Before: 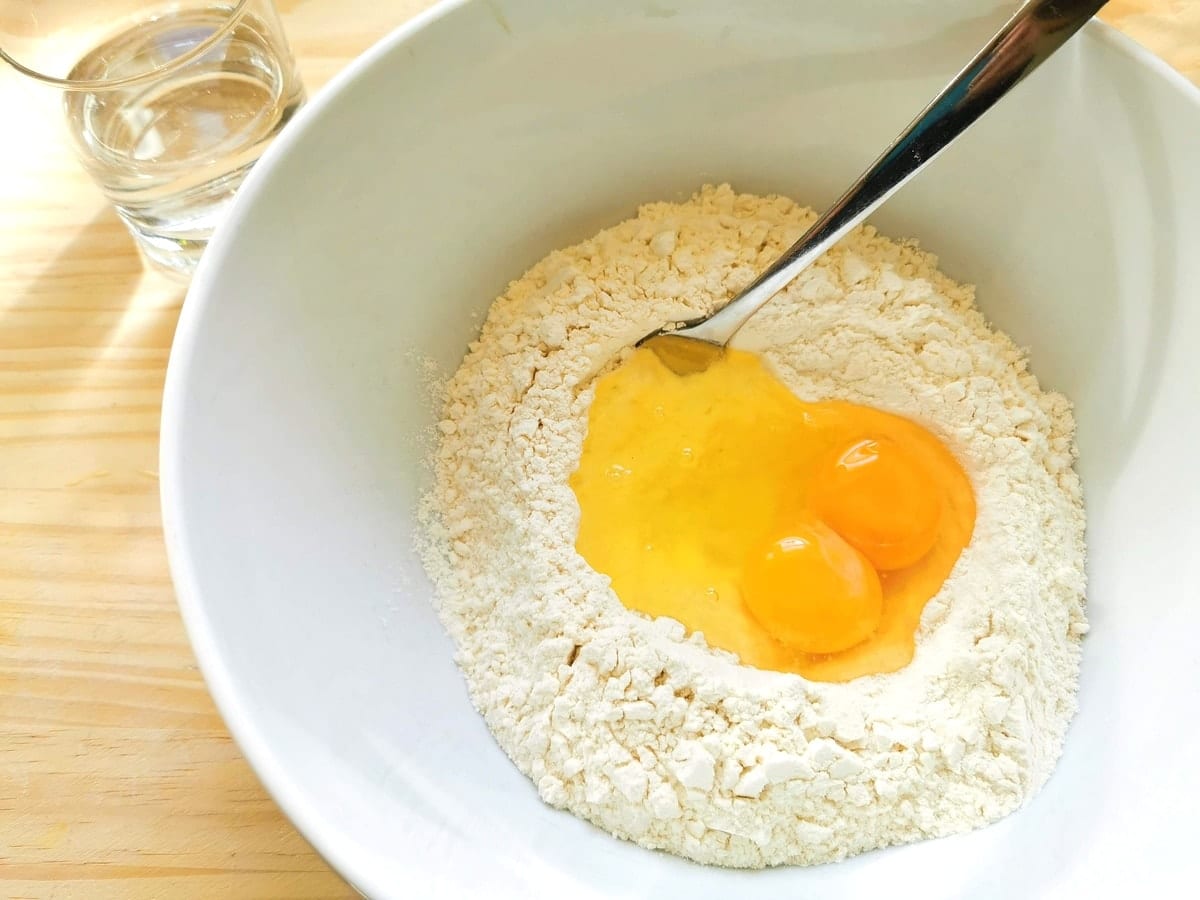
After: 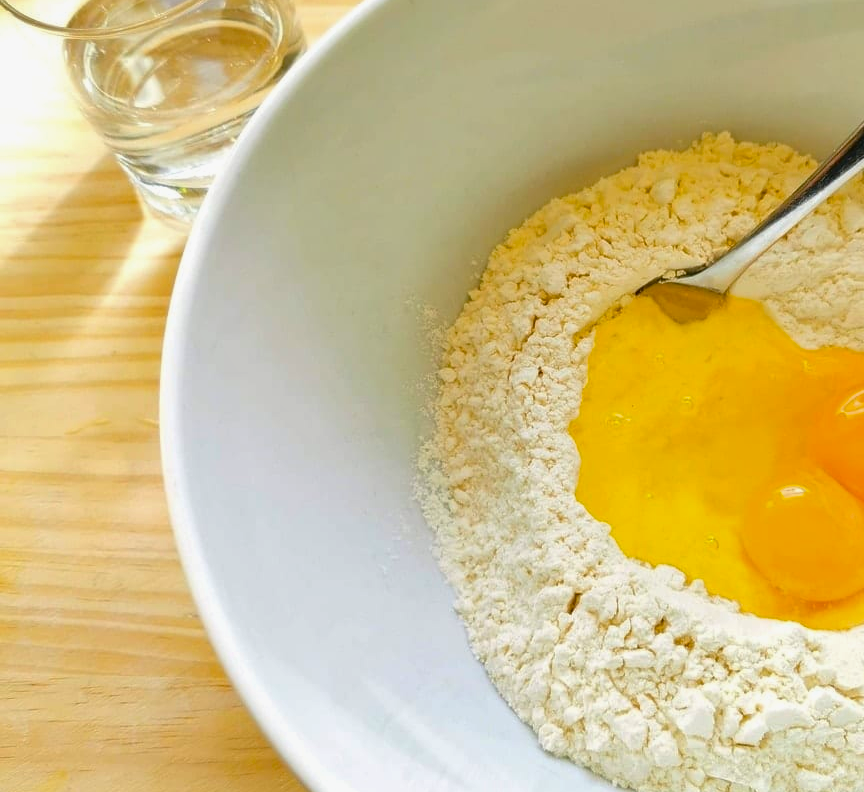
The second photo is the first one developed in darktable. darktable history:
shadows and highlights: shadows -20, white point adjustment -2, highlights -35
crop: top 5.803%, right 27.864%, bottom 5.804%
color balance rgb: perceptual saturation grading › global saturation 20%, global vibrance 20%
color balance: output saturation 98.5%
